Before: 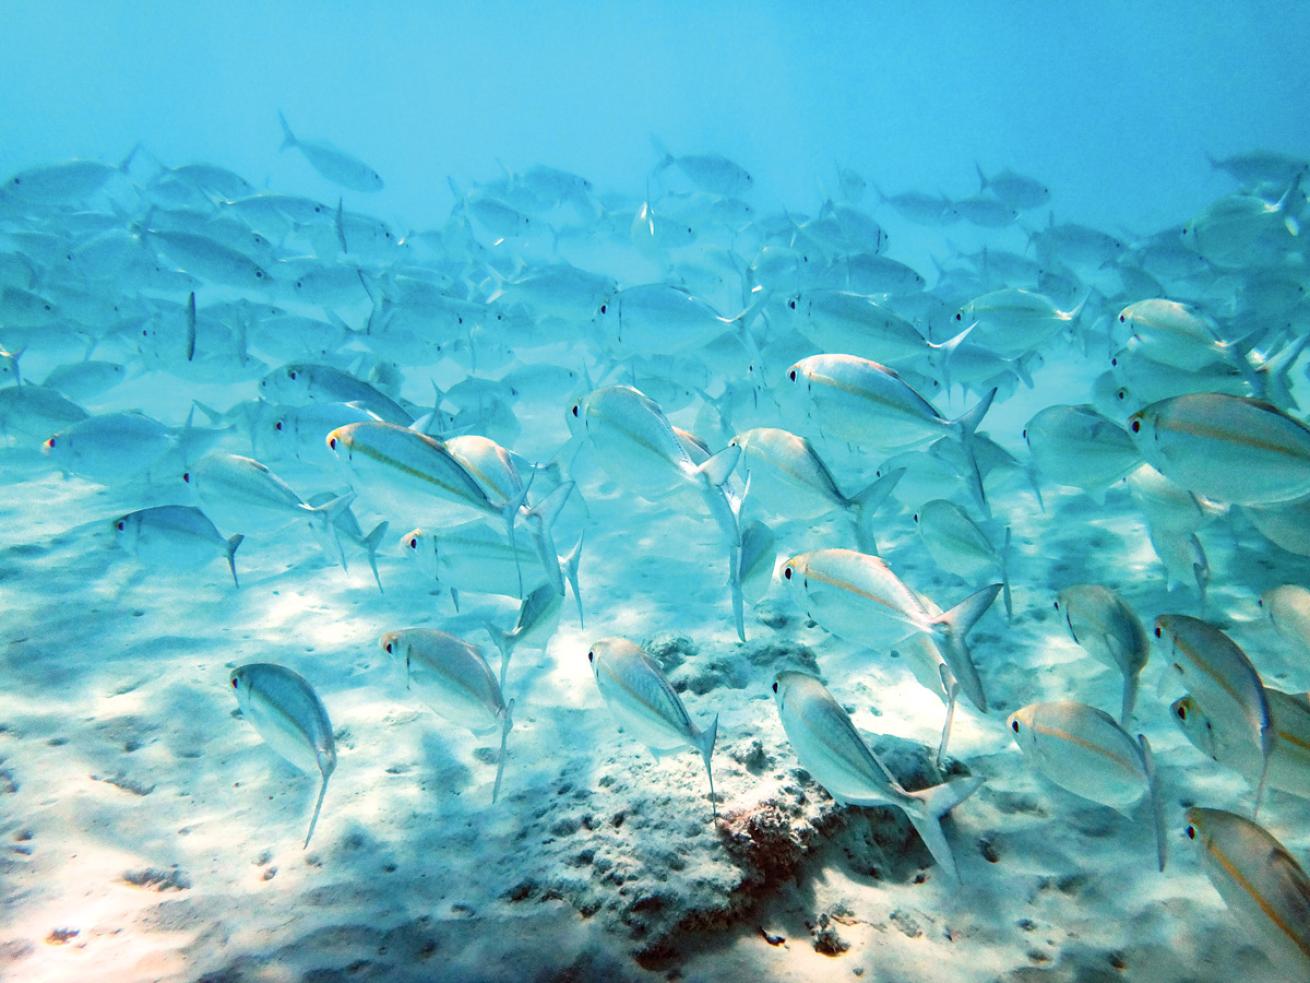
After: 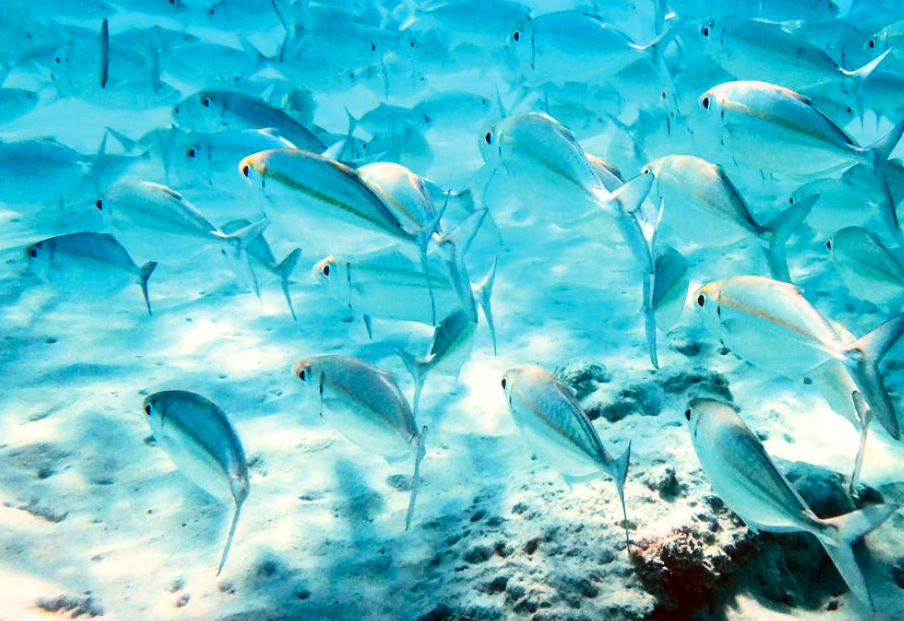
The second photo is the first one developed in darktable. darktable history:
crop: left 6.653%, top 27.81%, right 24.265%, bottom 8.993%
contrast brightness saturation: contrast 0.221, brightness -0.181, saturation 0.24
haze removal: strength -0.102, compatibility mode true, adaptive false
